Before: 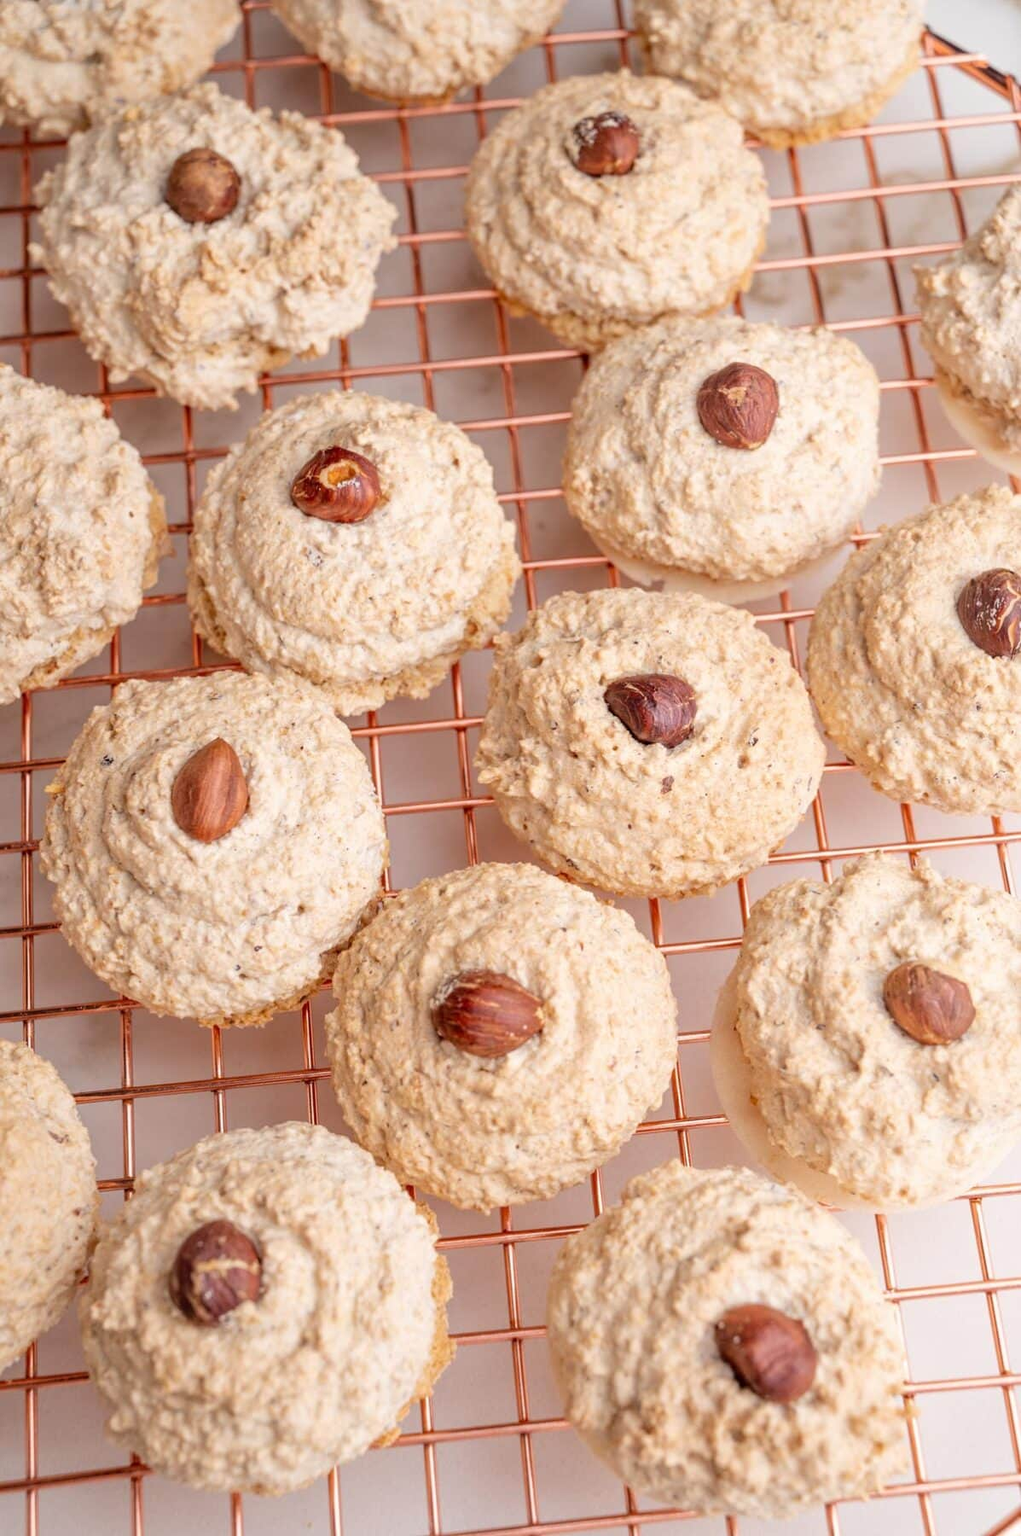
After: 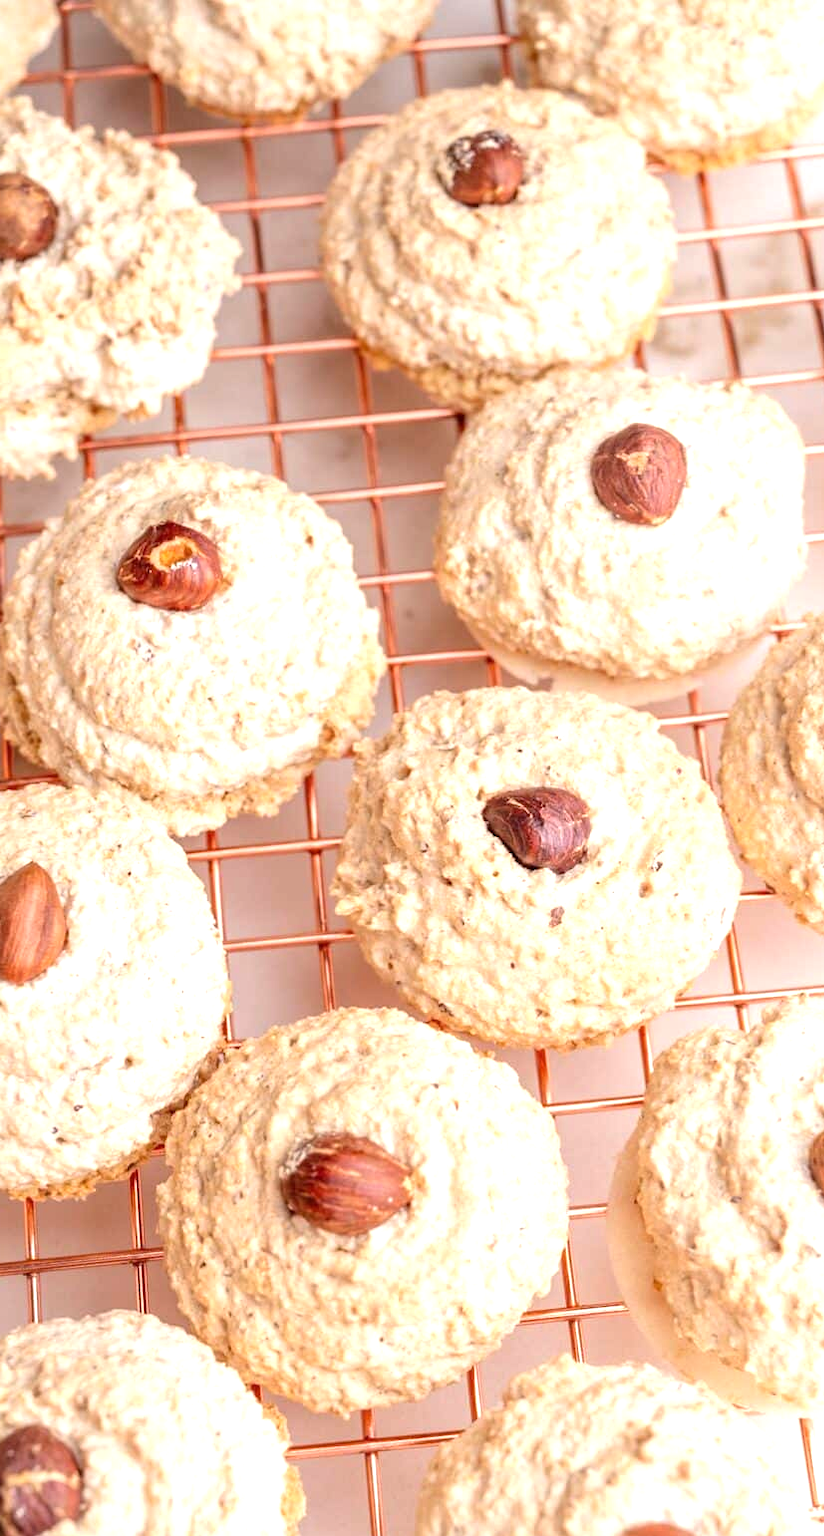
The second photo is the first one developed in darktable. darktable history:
base curve: preserve colors none
exposure: black level correction 0, exposure 0.704 EV, compensate highlight preservation false
crop: left 18.735%, right 12.092%, bottom 14.347%
